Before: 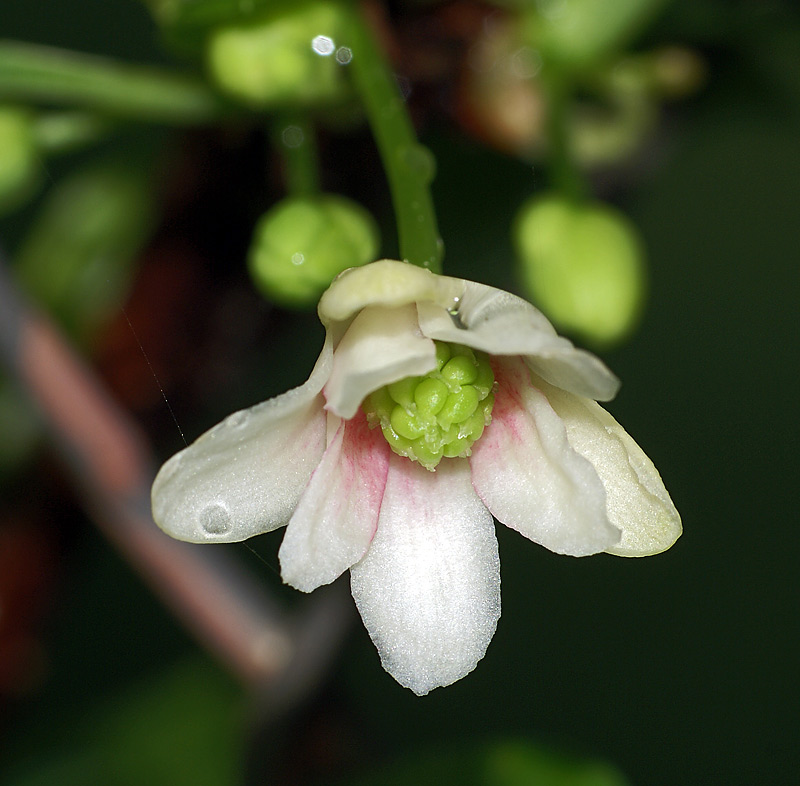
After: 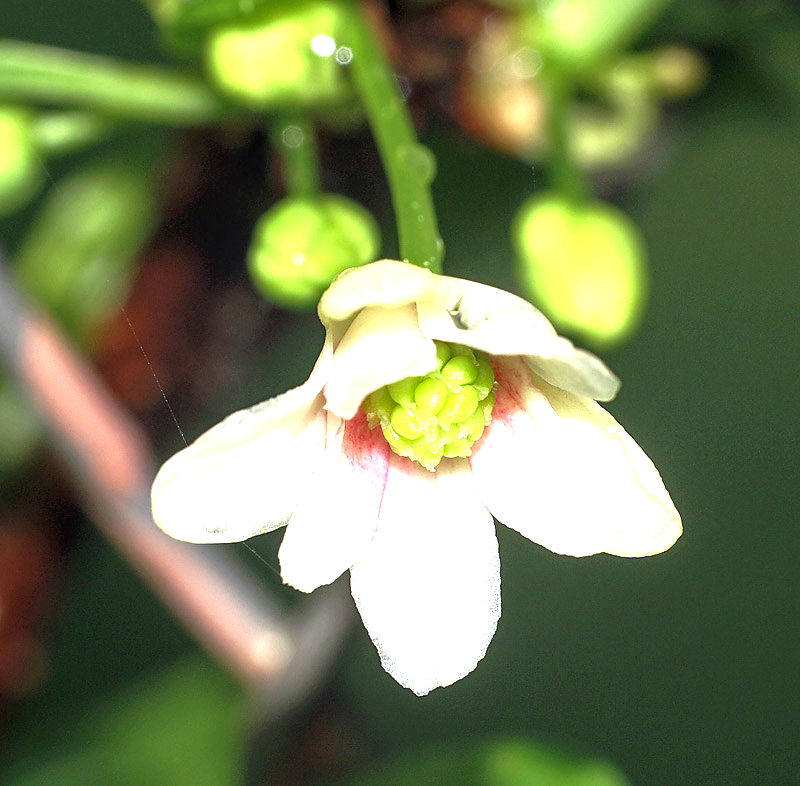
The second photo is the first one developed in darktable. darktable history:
exposure: black level correction 0, exposure 1.743 EV, compensate exposure bias true, compensate highlight preservation false
local contrast: on, module defaults
